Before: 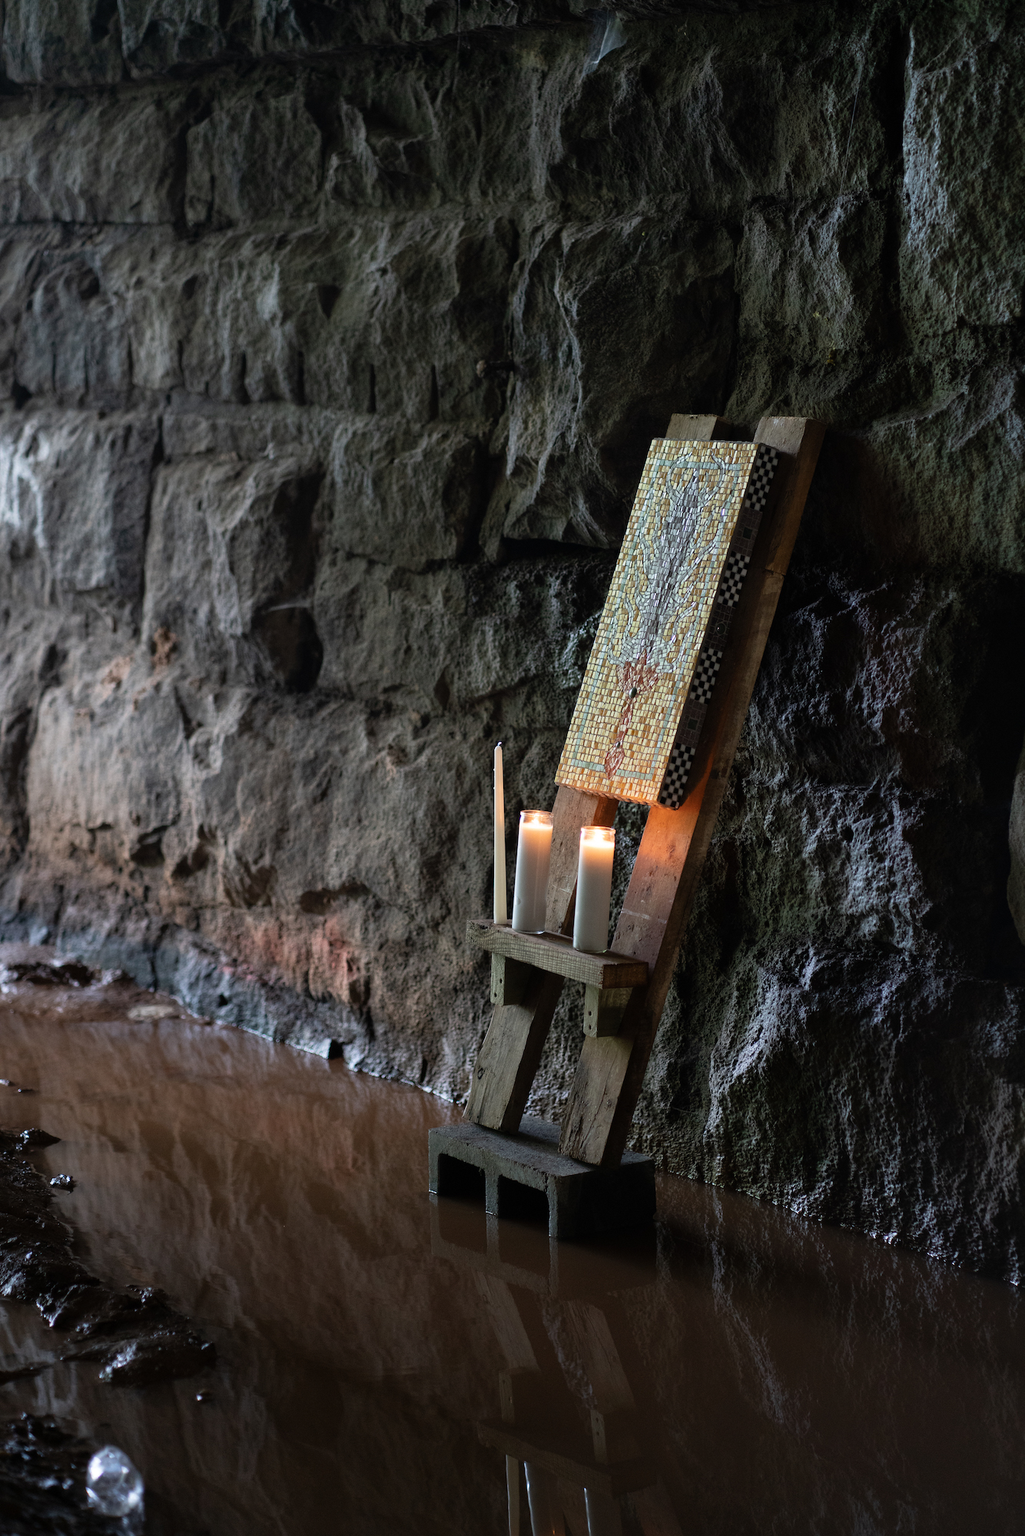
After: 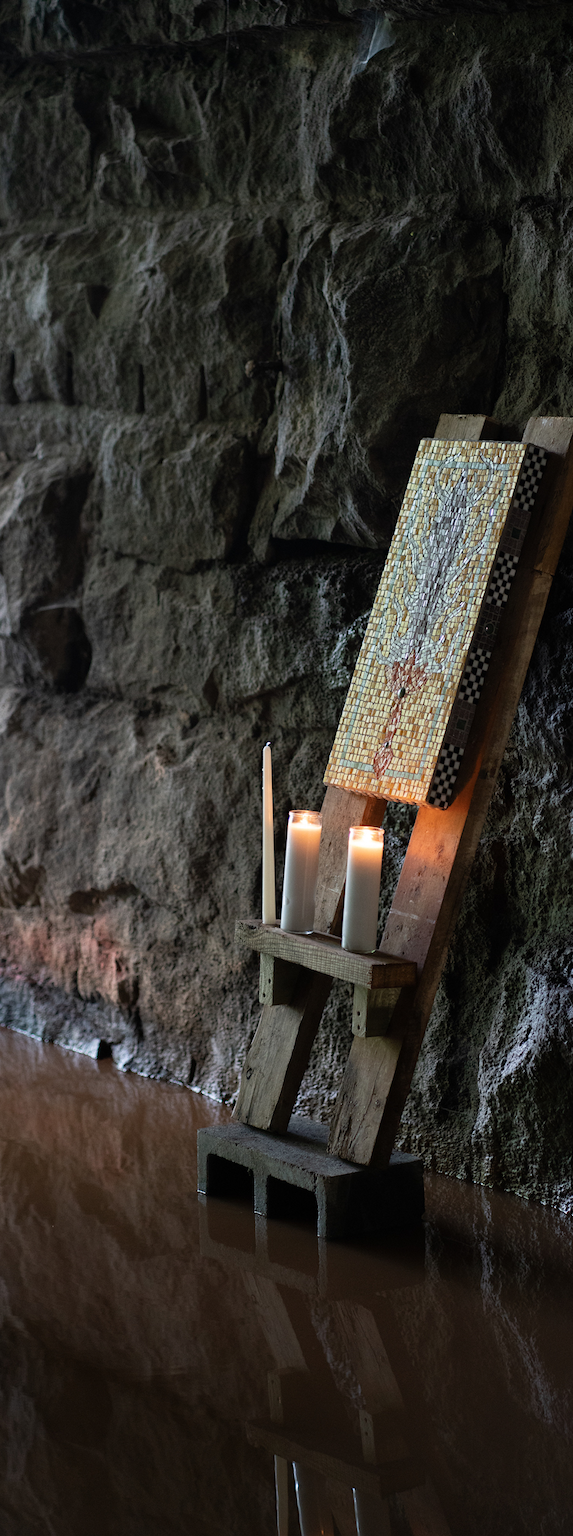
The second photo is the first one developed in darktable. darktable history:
crop and rotate: left 22.582%, right 21.387%
